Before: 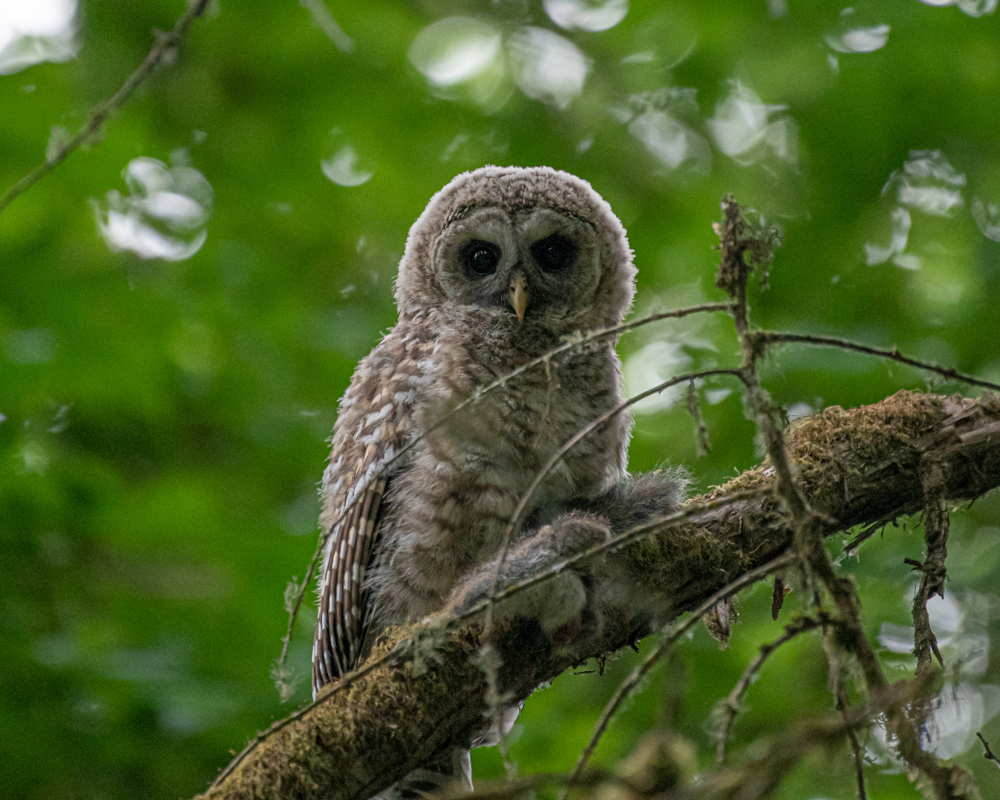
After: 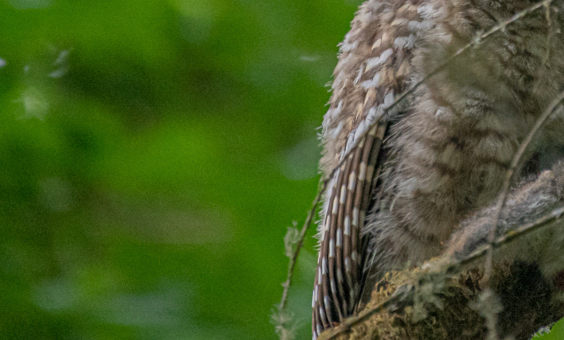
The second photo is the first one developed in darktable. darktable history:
crop: top 44.483%, right 43.593%, bottom 12.892%
color balance rgb: contrast -10%
